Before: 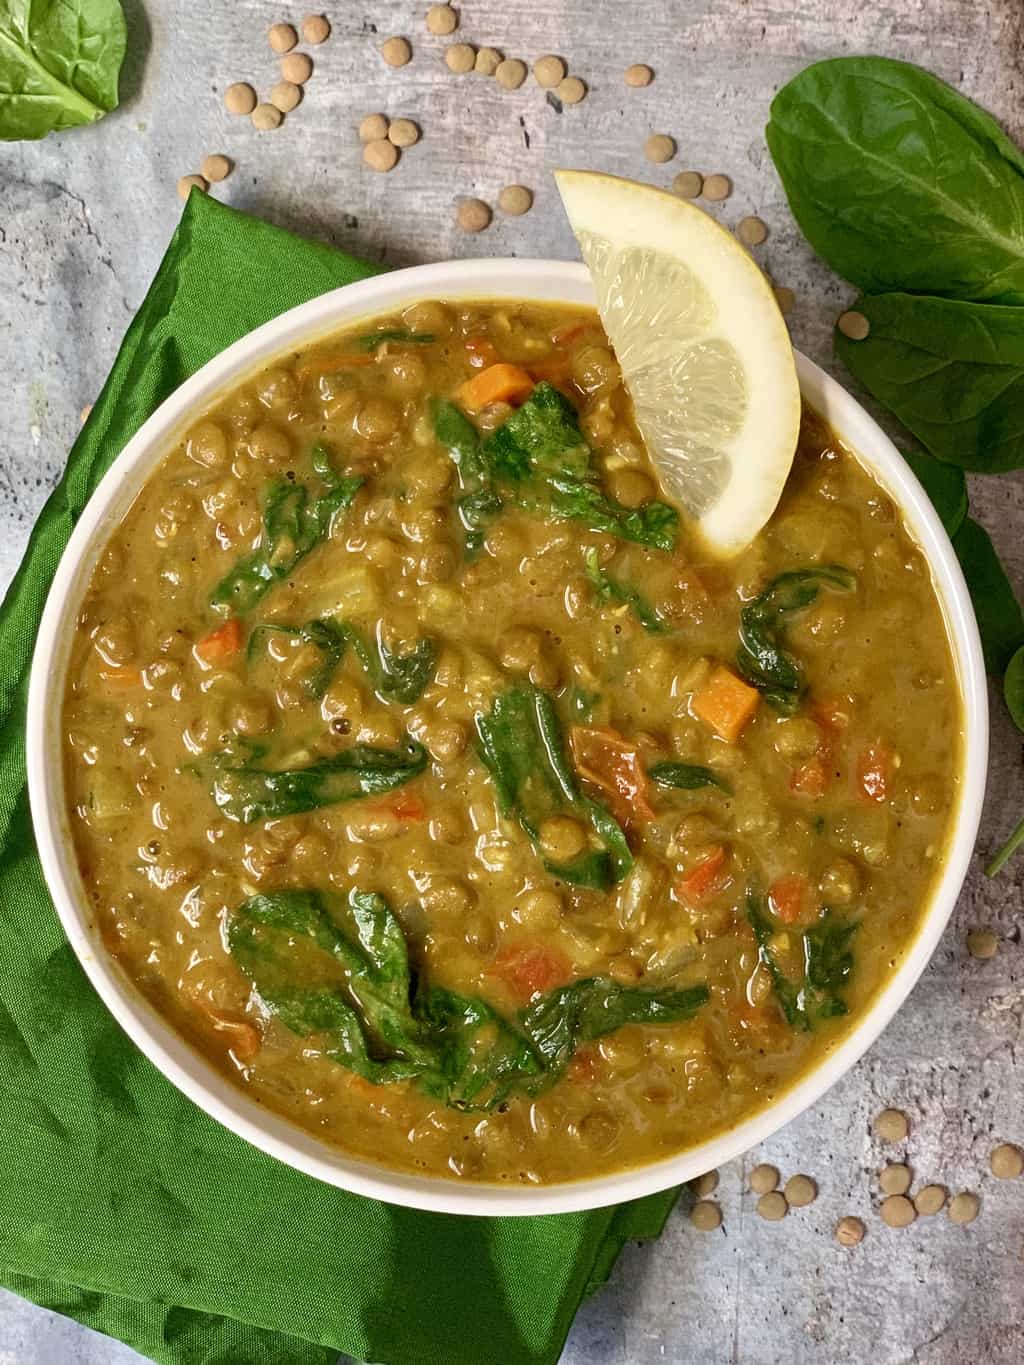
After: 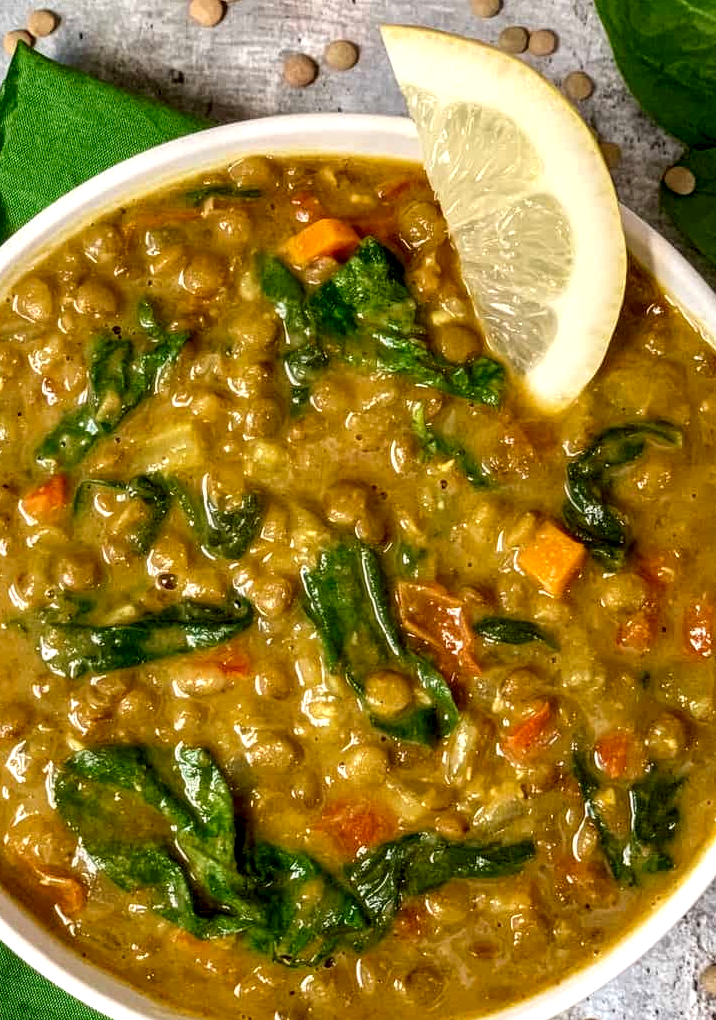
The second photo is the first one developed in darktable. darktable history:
crop and rotate: left 17.046%, top 10.659%, right 12.989%, bottom 14.553%
local contrast: highlights 60%, shadows 60%, detail 160%
